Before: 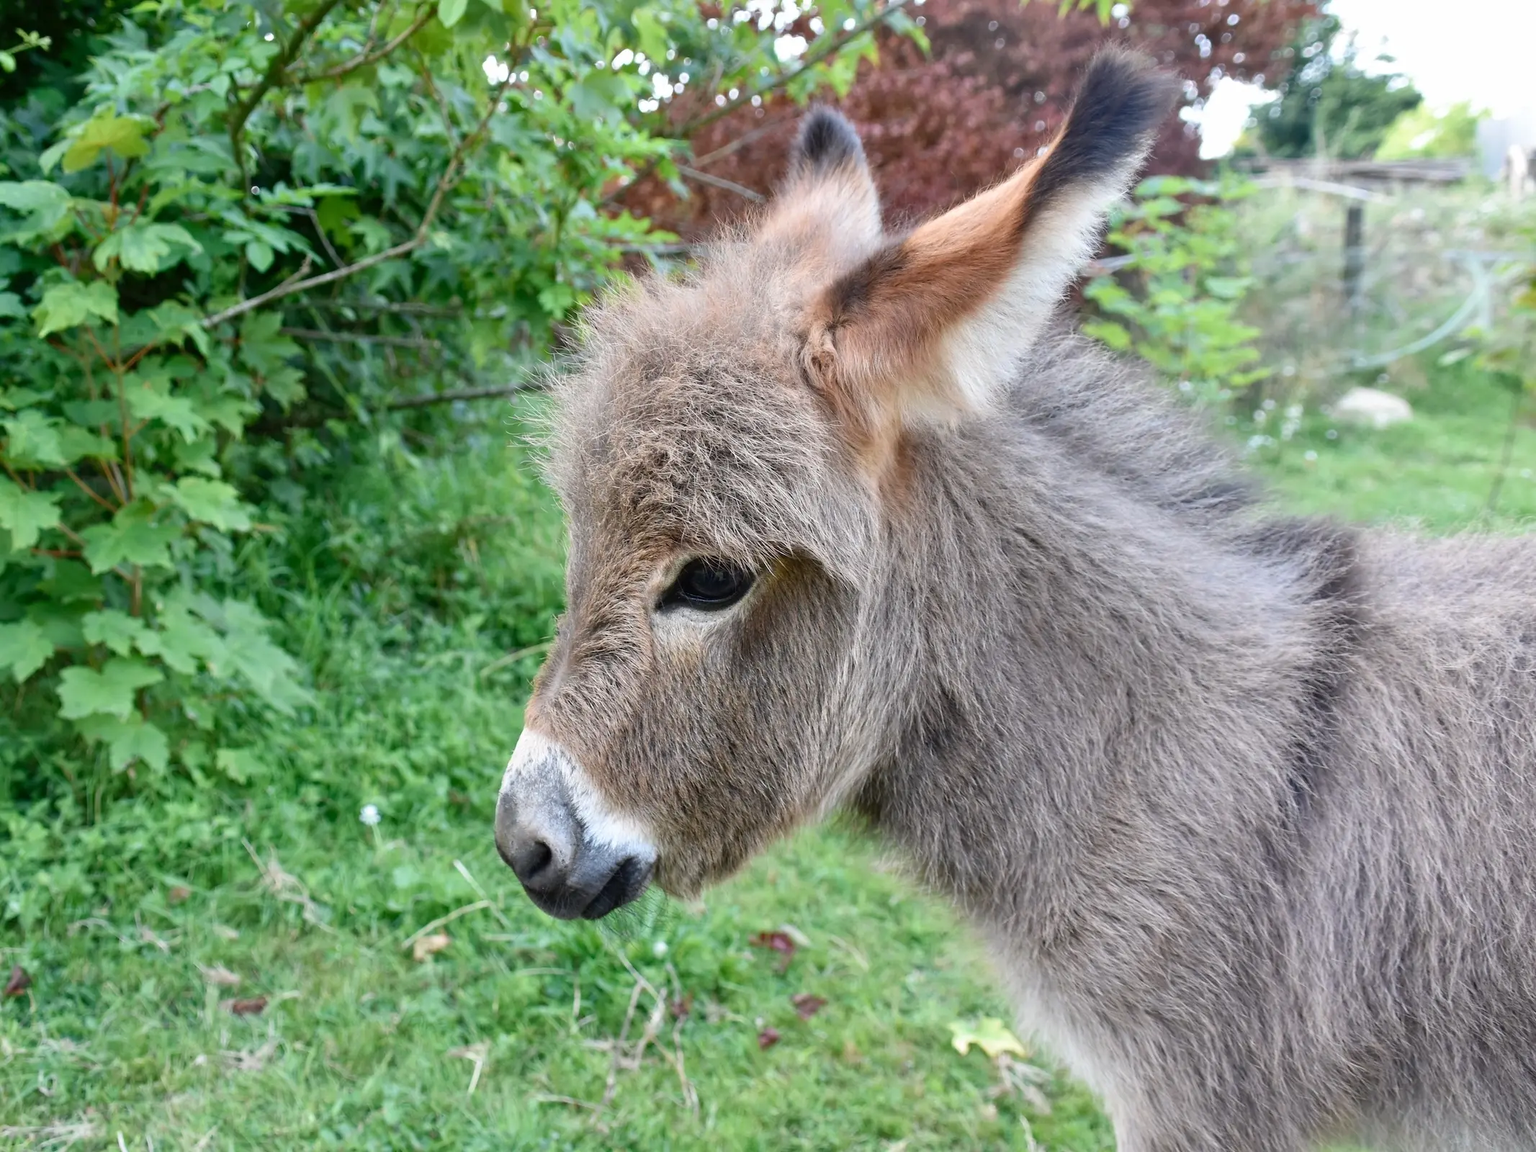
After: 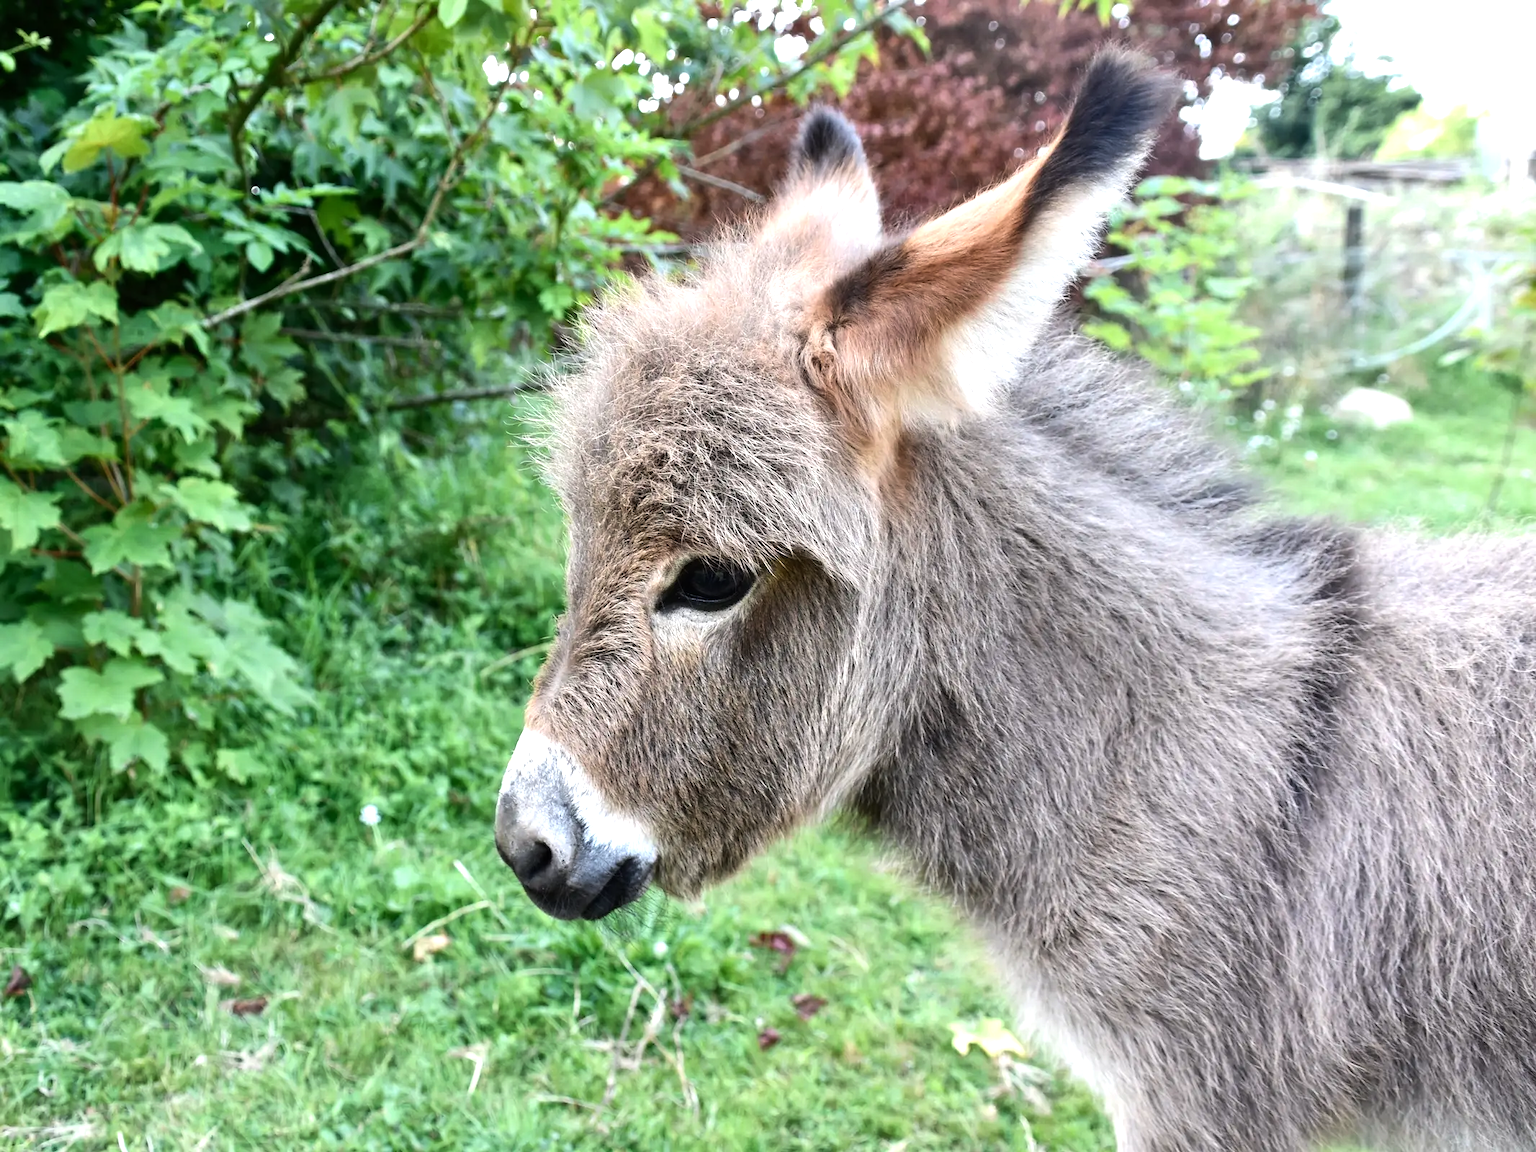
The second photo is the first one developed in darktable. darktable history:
tone equalizer: -8 EV -0.755 EV, -7 EV -0.667 EV, -6 EV -0.634 EV, -5 EV -0.373 EV, -3 EV 0.381 EV, -2 EV 0.6 EV, -1 EV 0.7 EV, +0 EV 0.771 EV, edges refinement/feathering 500, mask exposure compensation -1.57 EV, preserve details no
